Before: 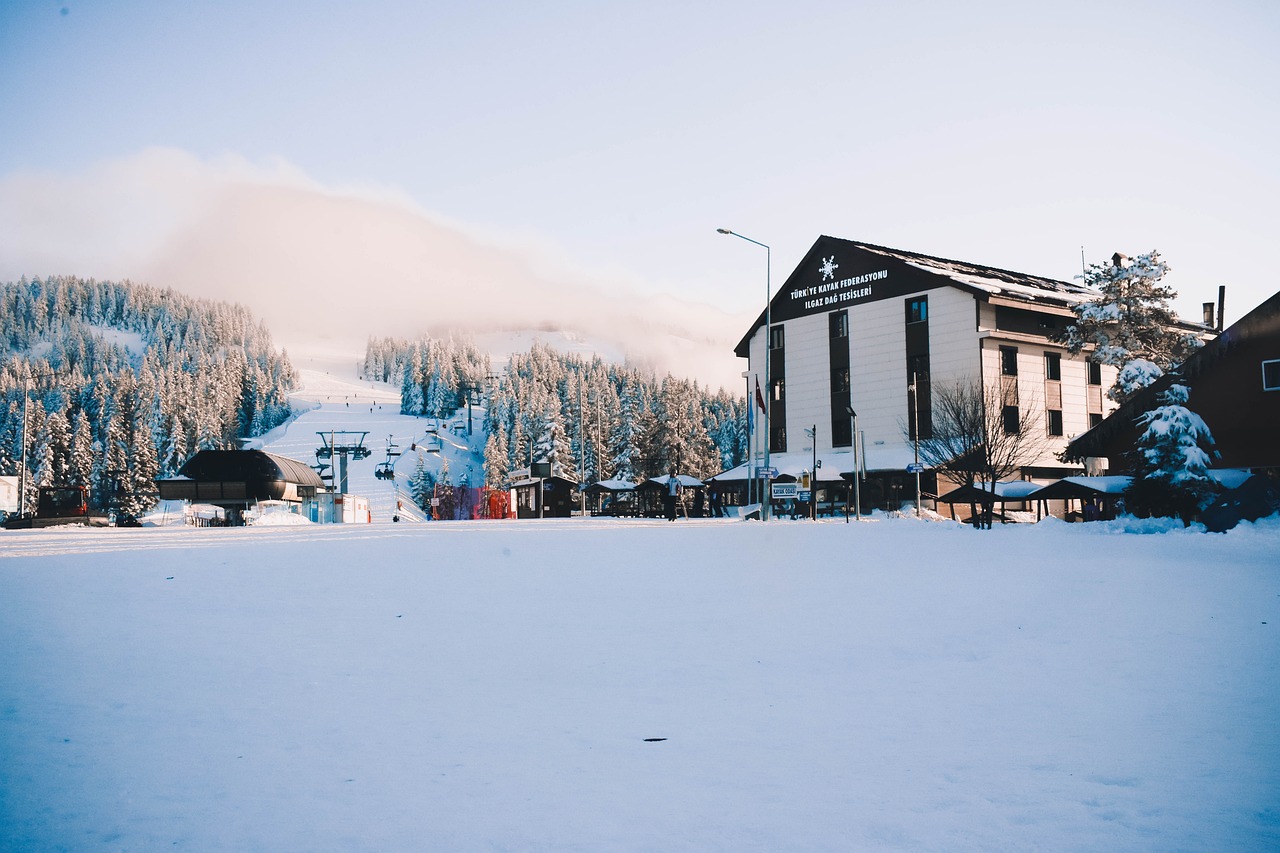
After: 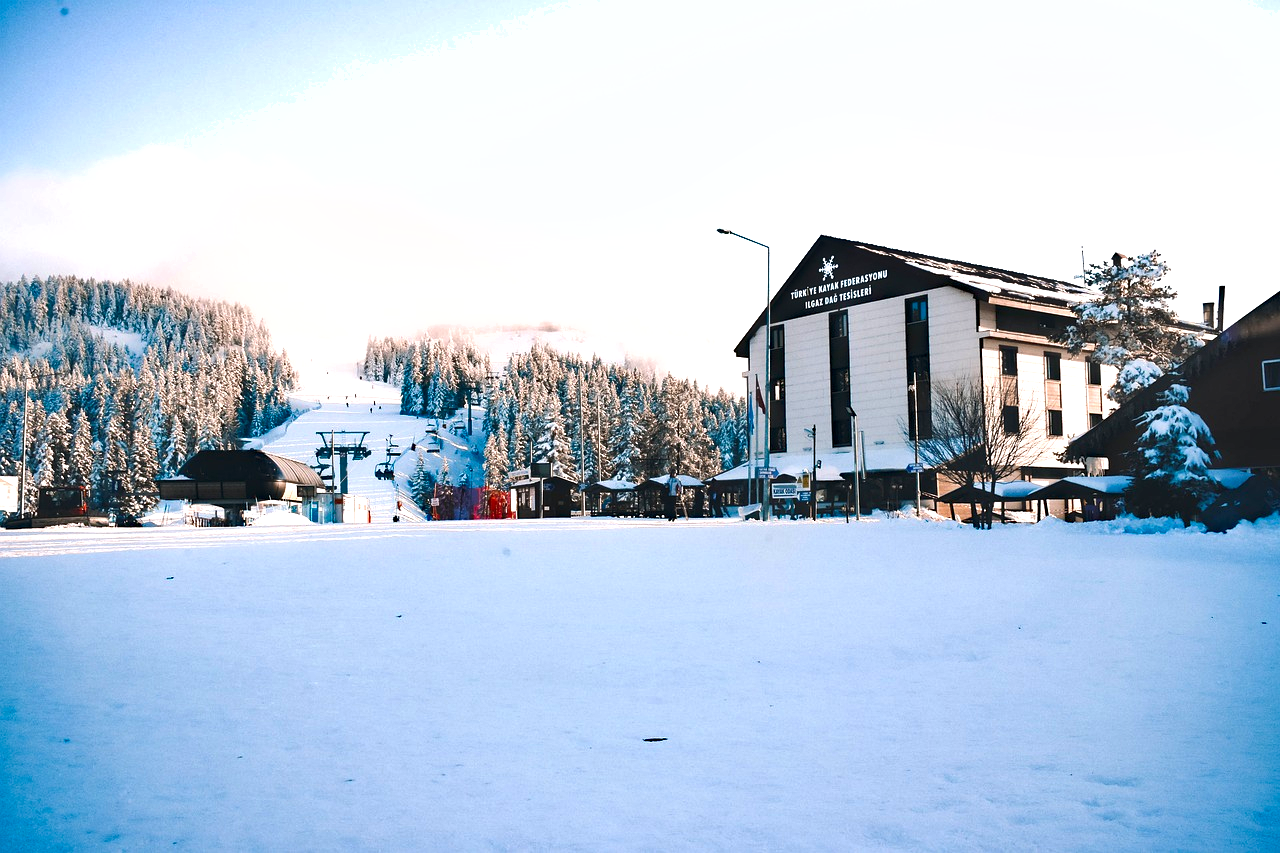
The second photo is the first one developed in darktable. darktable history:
shadows and highlights: white point adjustment 0.05, highlights color adjustment 55.9%, soften with gaussian
exposure: exposure 0.648 EV, compensate highlight preservation false
haze removal: strength 0.29, distance 0.25, compatibility mode true, adaptive false
